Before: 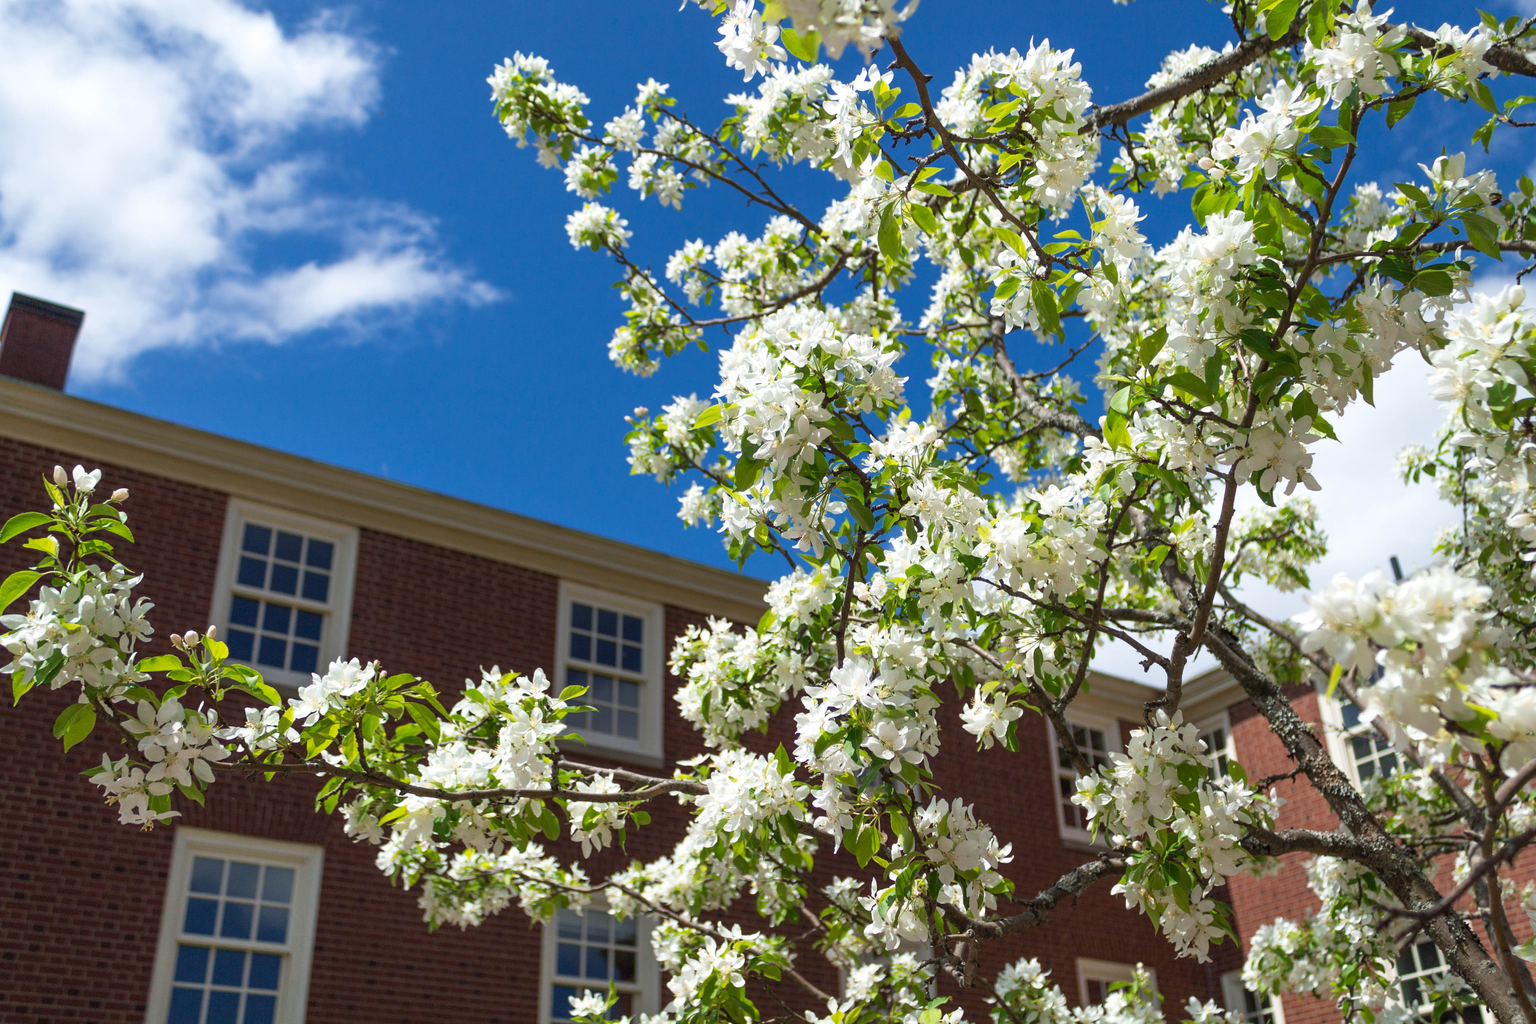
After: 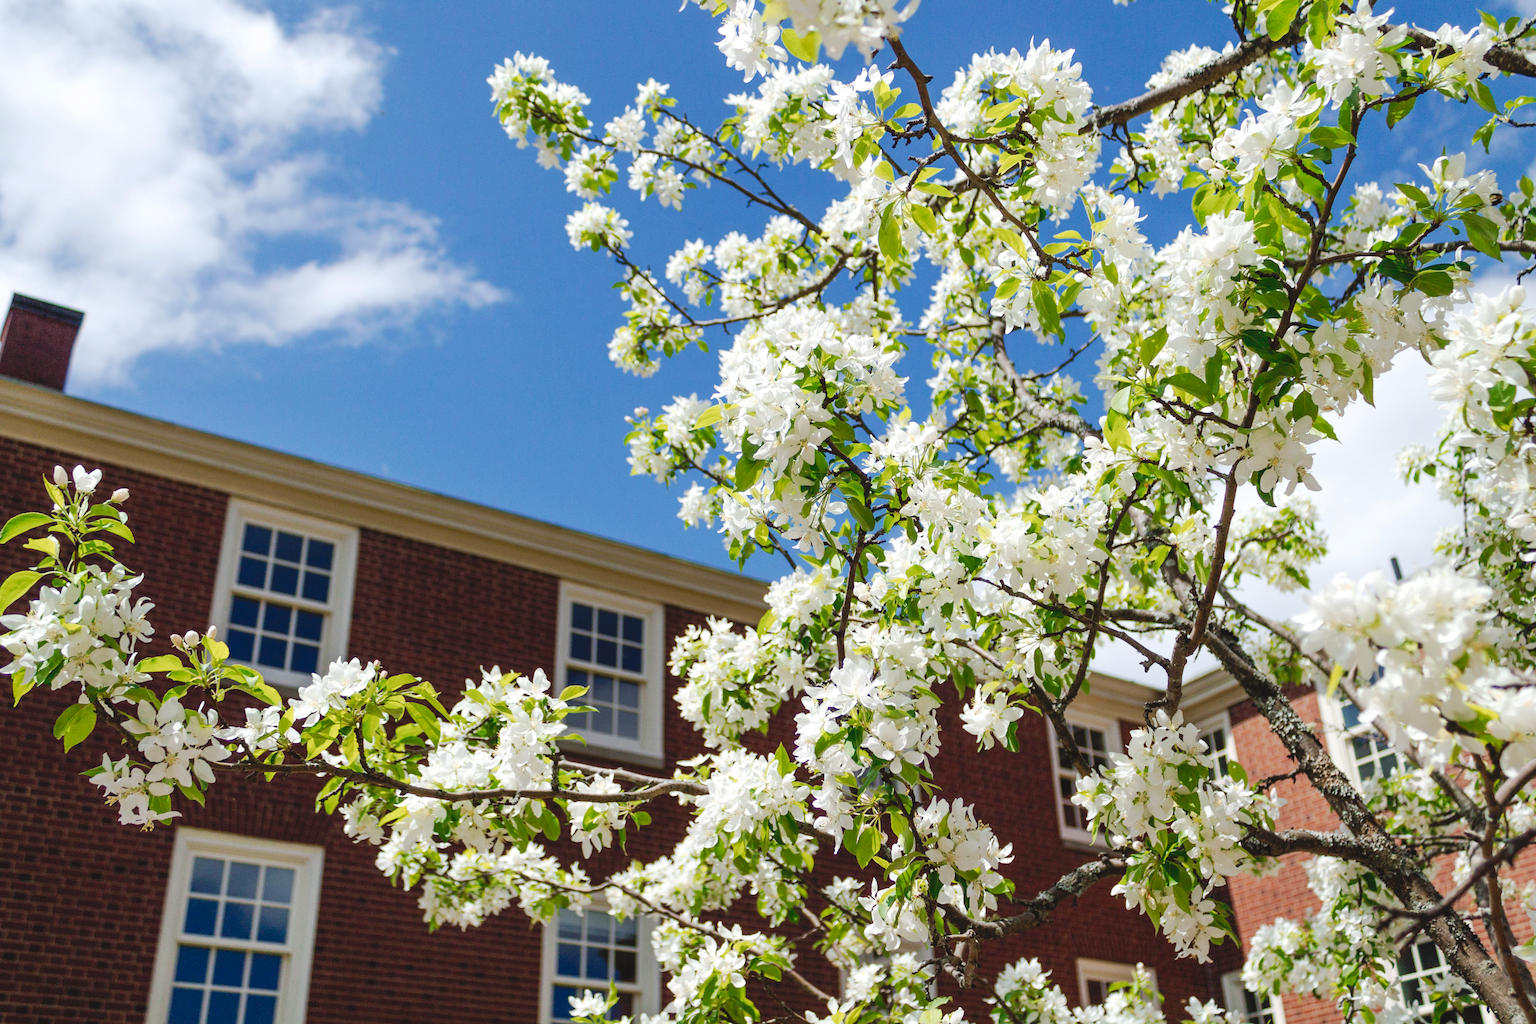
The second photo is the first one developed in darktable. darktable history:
contrast brightness saturation: saturation -0.067
tone curve: curves: ch0 [(0, 0) (0.003, 0.058) (0.011, 0.059) (0.025, 0.061) (0.044, 0.067) (0.069, 0.084) (0.1, 0.102) (0.136, 0.124) (0.177, 0.171) (0.224, 0.246) (0.277, 0.324) (0.335, 0.411) (0.399, 0.509) (0.468, 0.605) (0.543, 0.688) (0.623, 0.738) (0.709, 0.798) (0.801, 0.852) (0.898, 0.911) (1, 1)], preserve colors none
